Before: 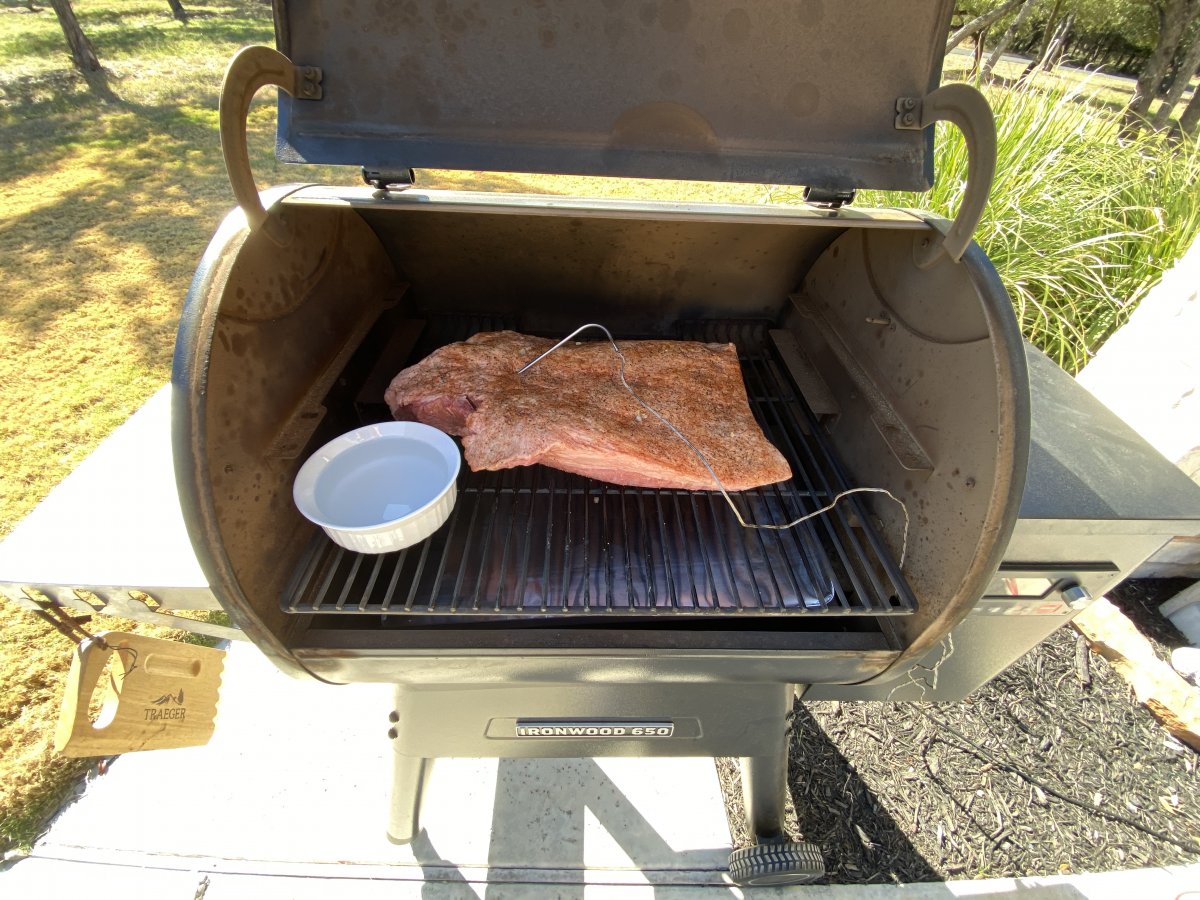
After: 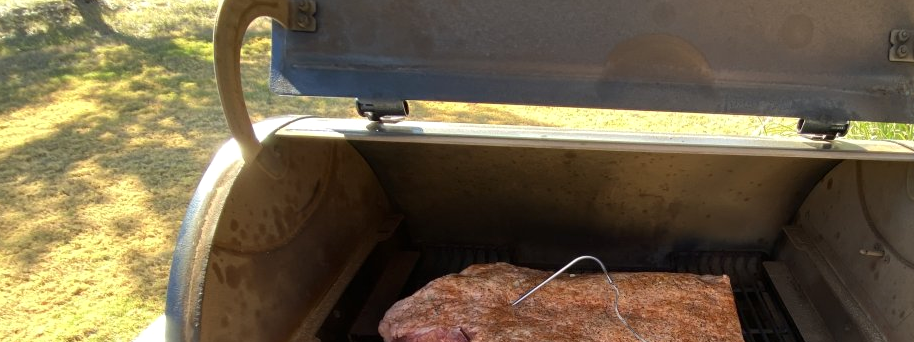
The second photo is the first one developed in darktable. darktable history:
exposure: exposure 0.075 EV, compensate exposure bias true, compensate highlight preservation false
crop: left 0.512%, top 7.642%, right 23.262%, bottom 54.305%
